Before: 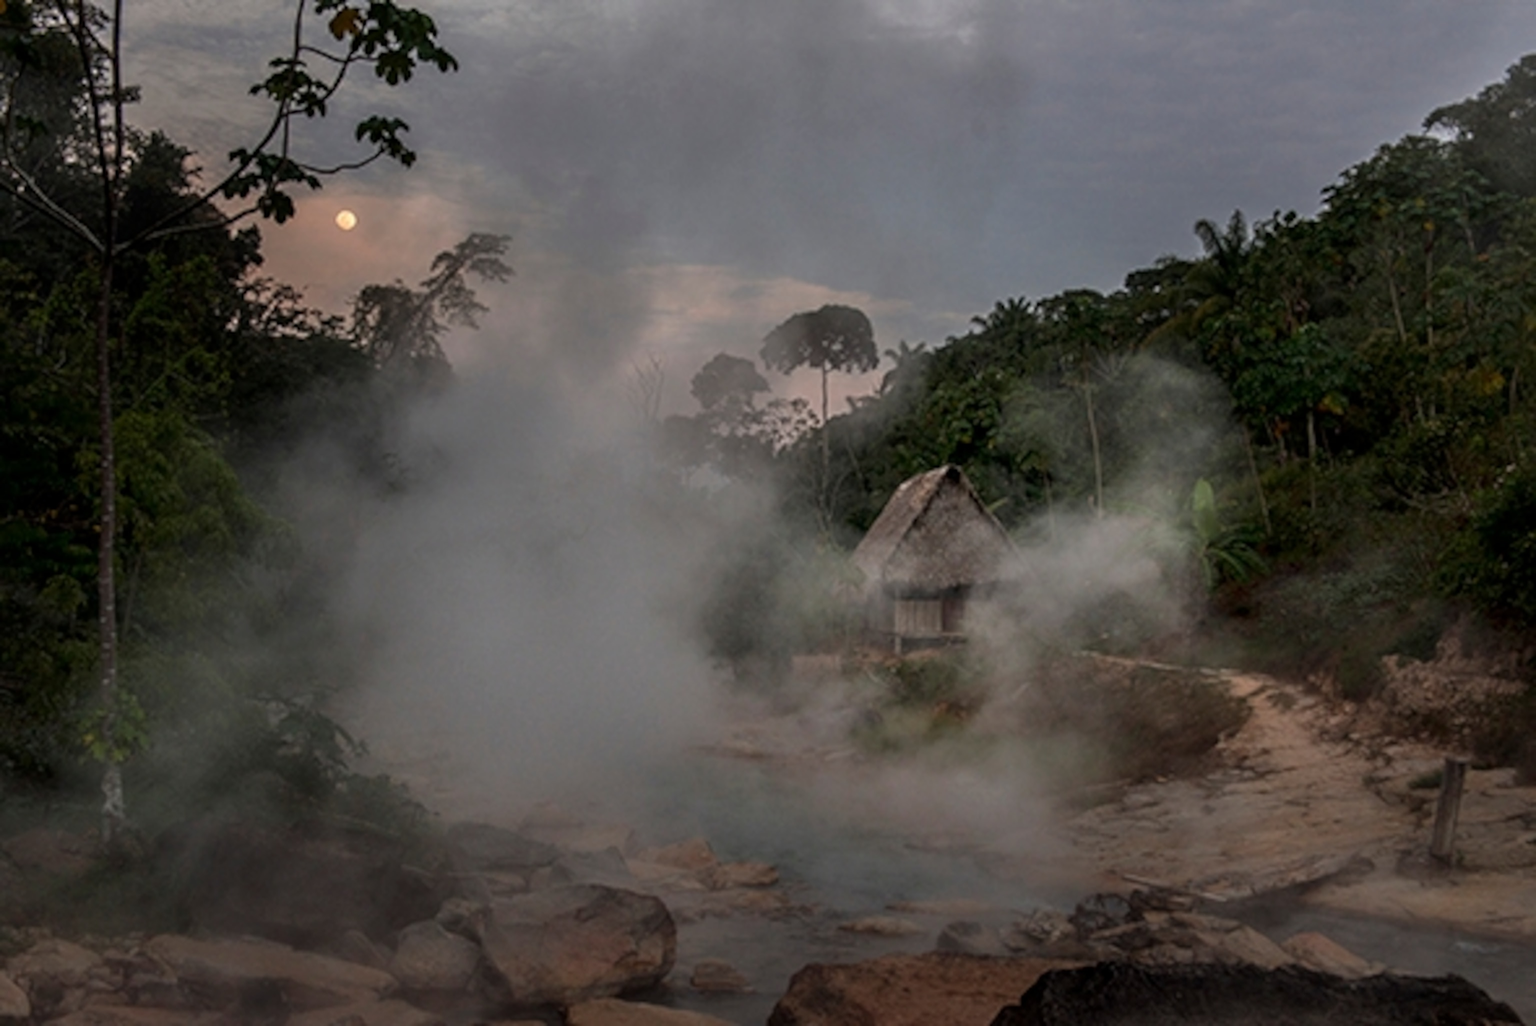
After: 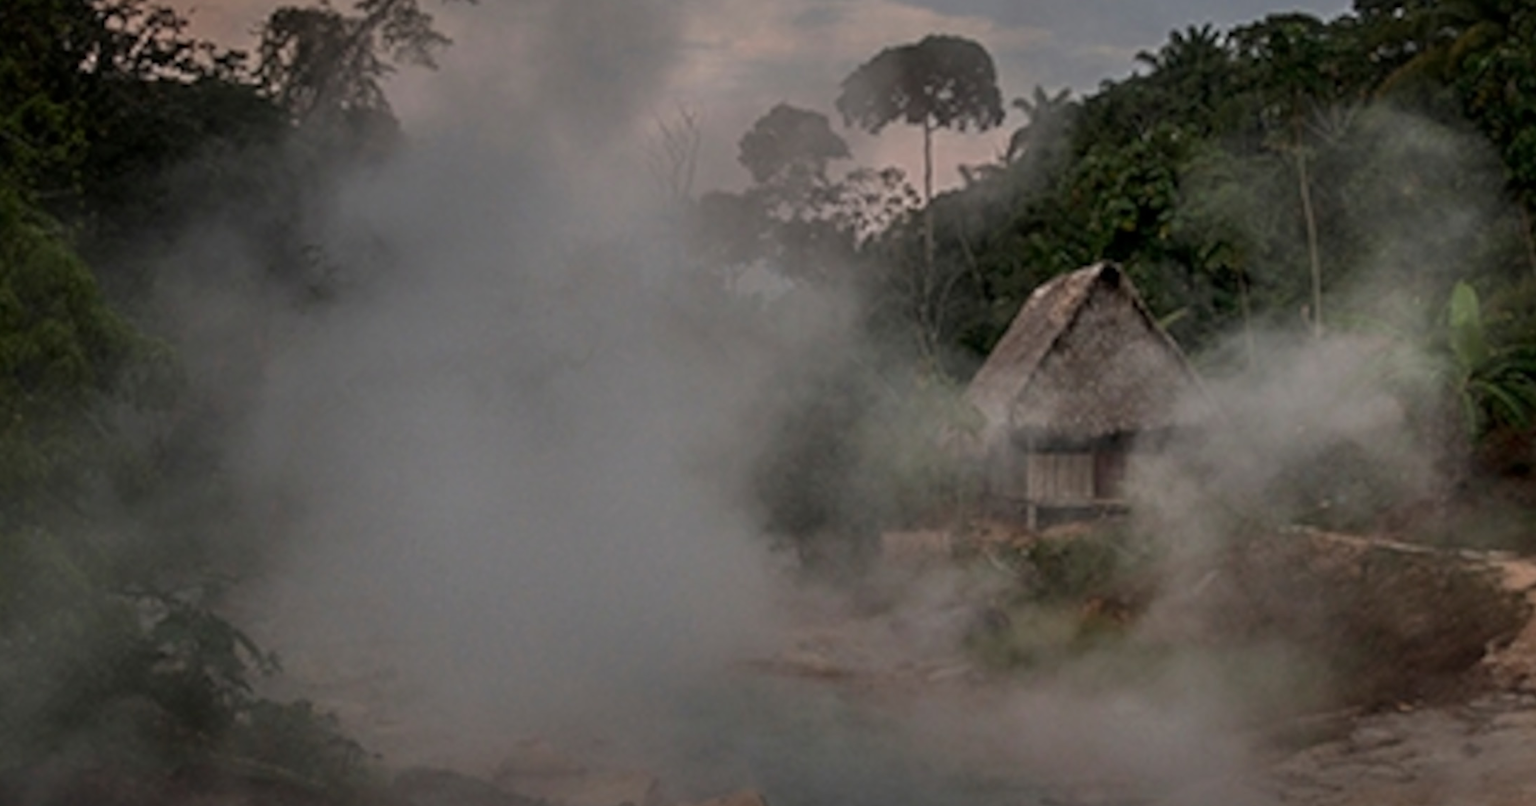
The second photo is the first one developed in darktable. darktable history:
crop: left 11.097%, top 27.34%, right 18.314%, bottom 17.144%
